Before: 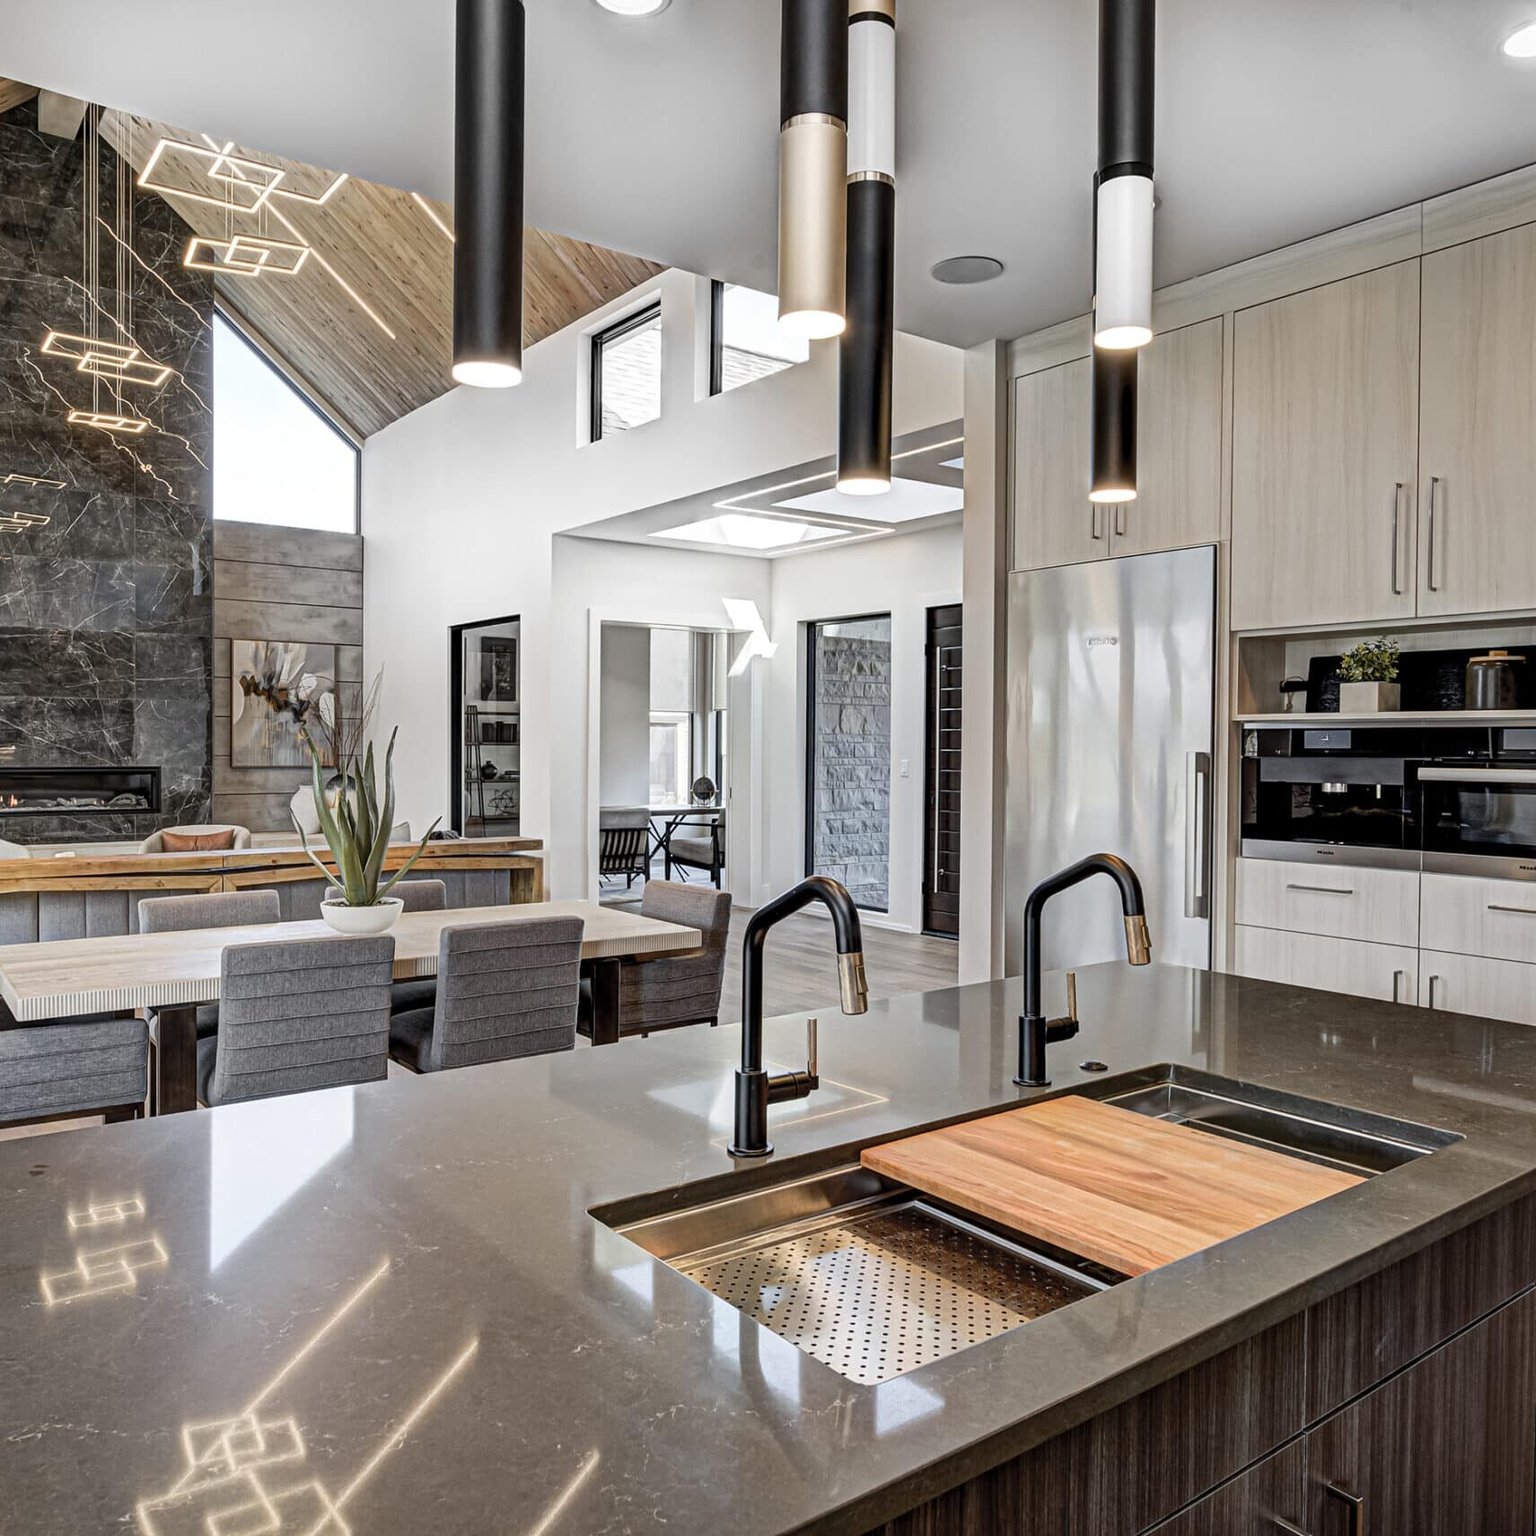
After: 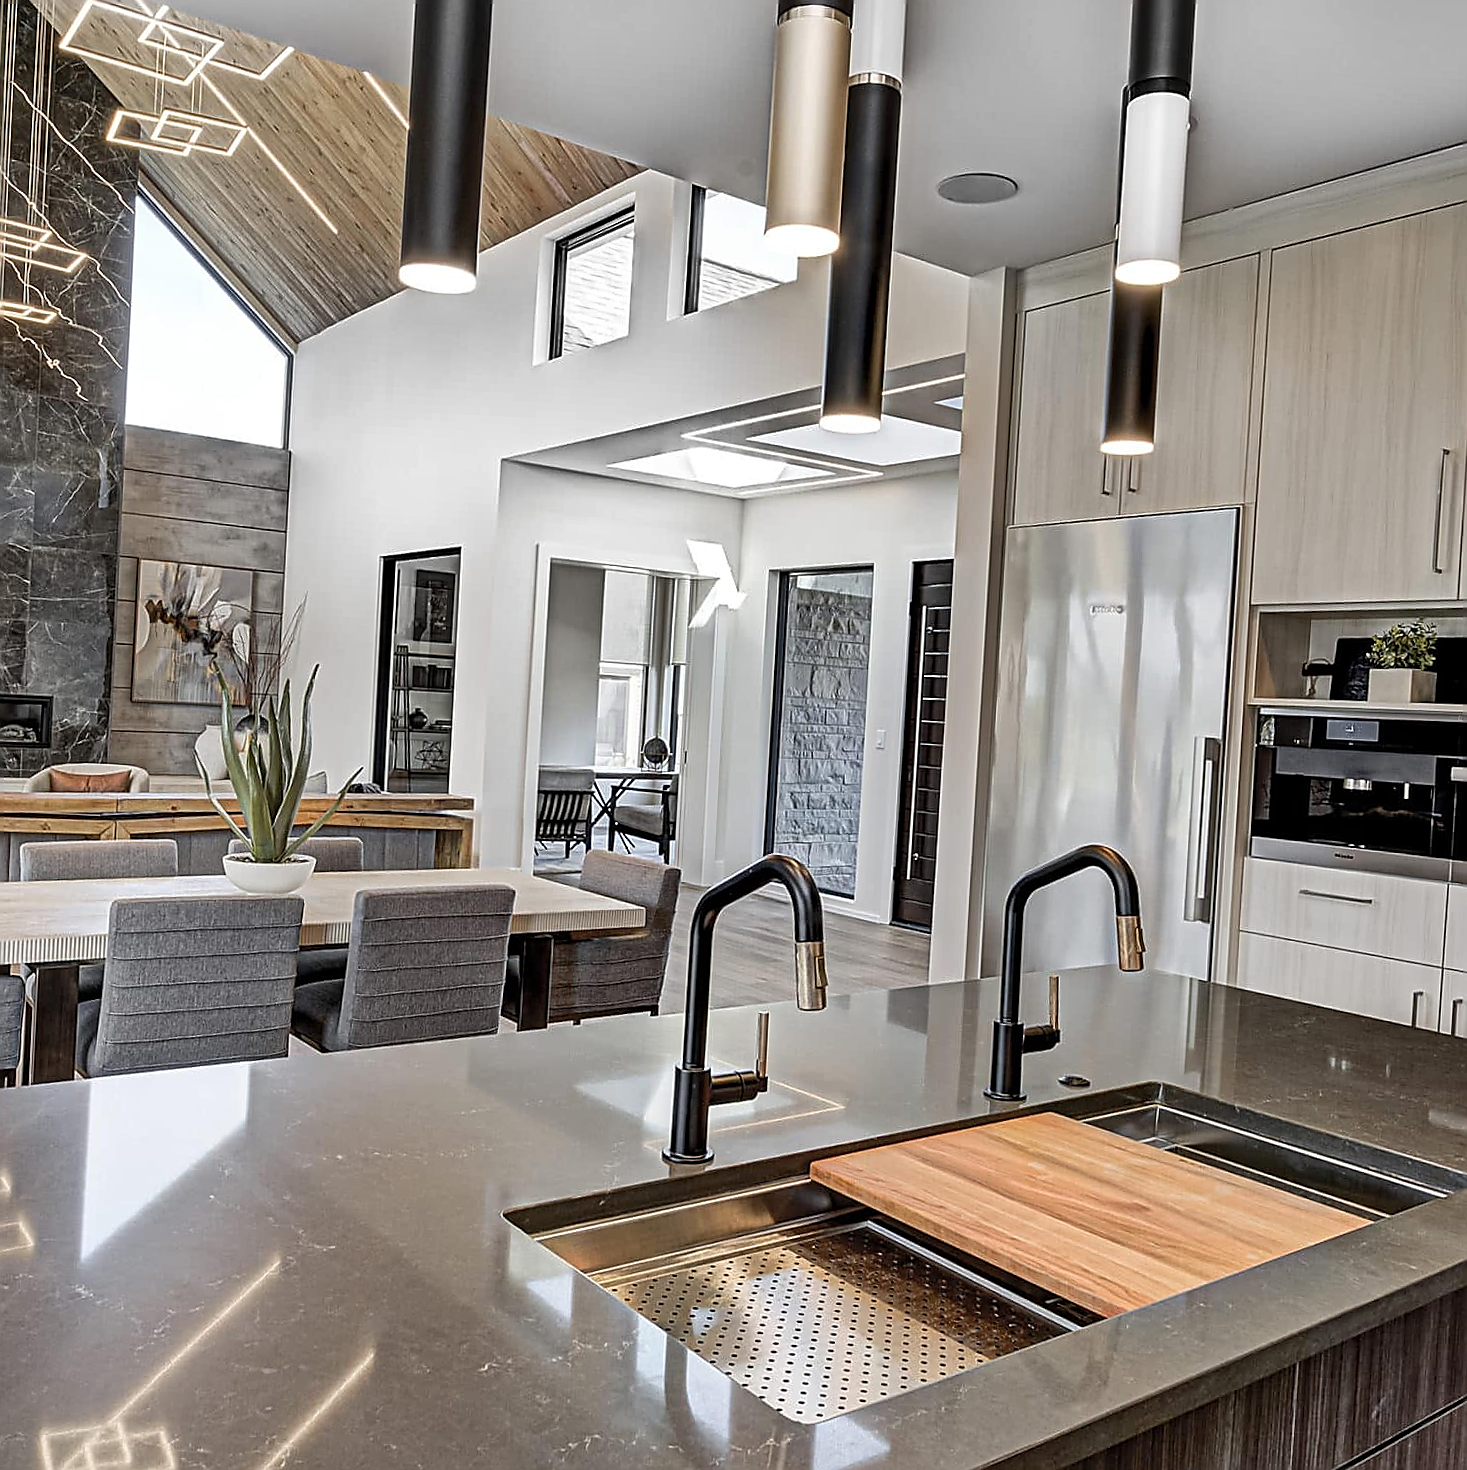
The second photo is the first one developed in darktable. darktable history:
crop and rotate: angle -2.83°, left 5.409%, top 5.21%, right 4.713%, bottom 4.705%
shadows and highlights: shadows color adjustment 97.66%, soften with gaussian
sharpen: radius 1.414, amount 1.238, threshold 0.84
